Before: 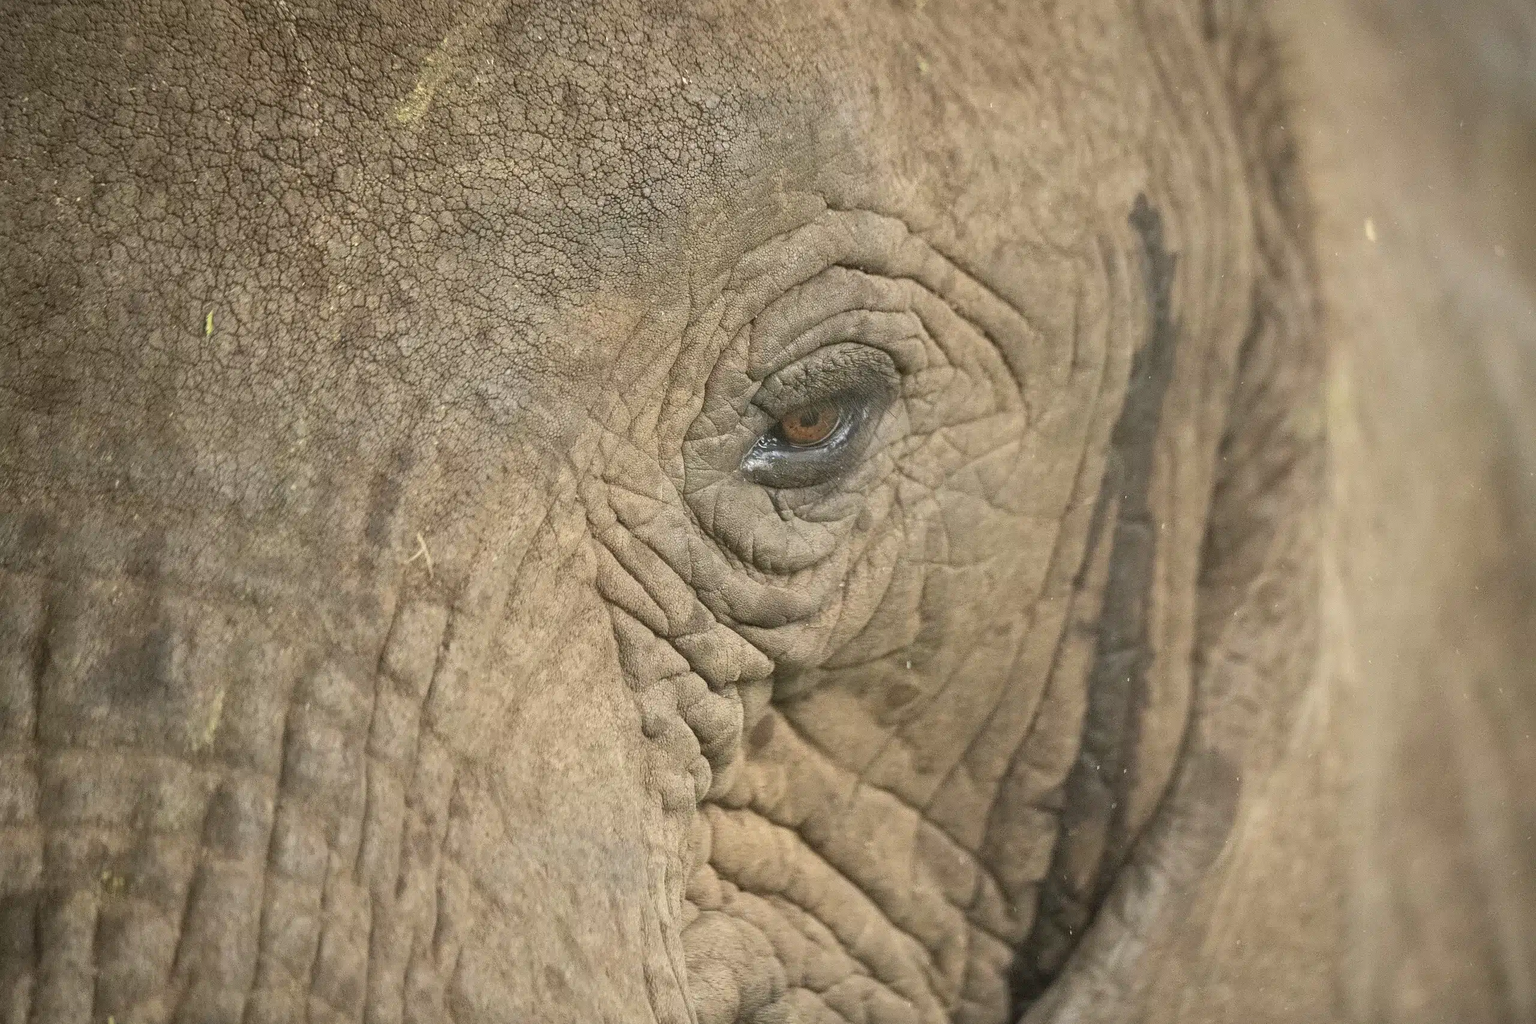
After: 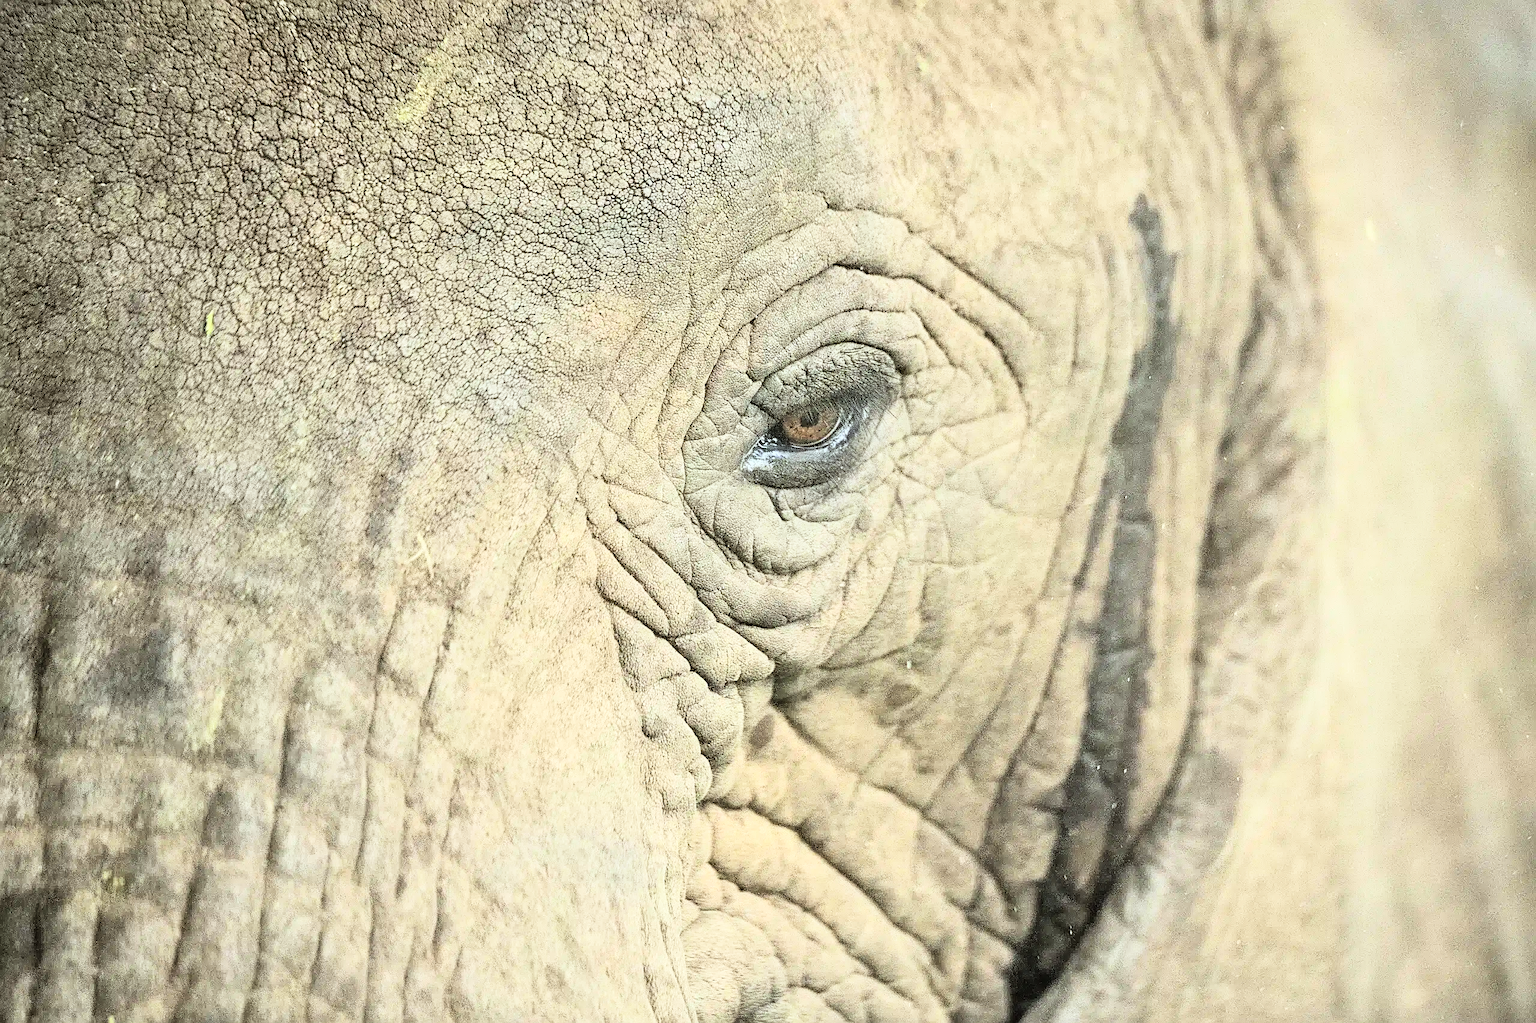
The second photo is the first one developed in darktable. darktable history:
rgb curve: curves: ch0 [(0, 0) (0.21, 0.15) (0.24, 0.21) (0.5, 0.75) (0.75, 0.96) (0.89, 0.99) (1, 1)]; ch1 [(0, 0.02) (0.21, 0.13) (0.25, 0.2) (0.5, 0.67) (0.75, 0.9) (0.89, 0.97) (1, 1)]; ch2 [(0, 0.02) (0.21, 0.13) (0.25, 0.2) (0.5, 0.67) (0.75, 0.9) (0.89, 0.97) (1, 1)], compensate middle gray true
exposure: exposure 0.078 EV, compensate highlight preservation false
white balance: red 0.925, blue 1.046
sharpen: on, module defaults
